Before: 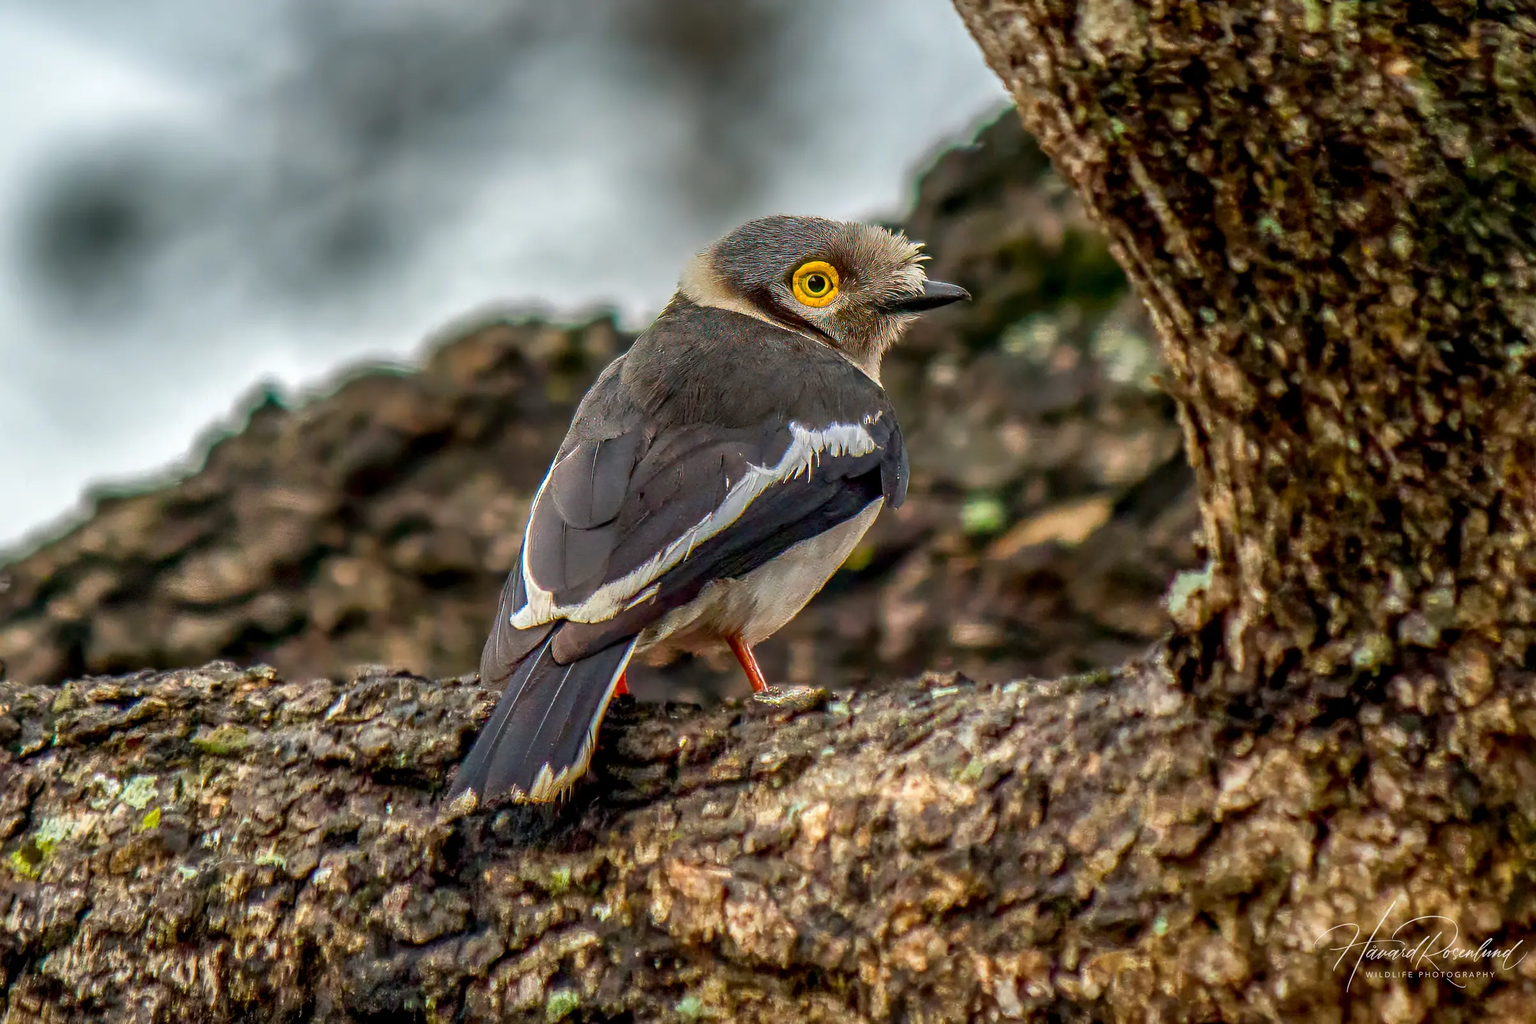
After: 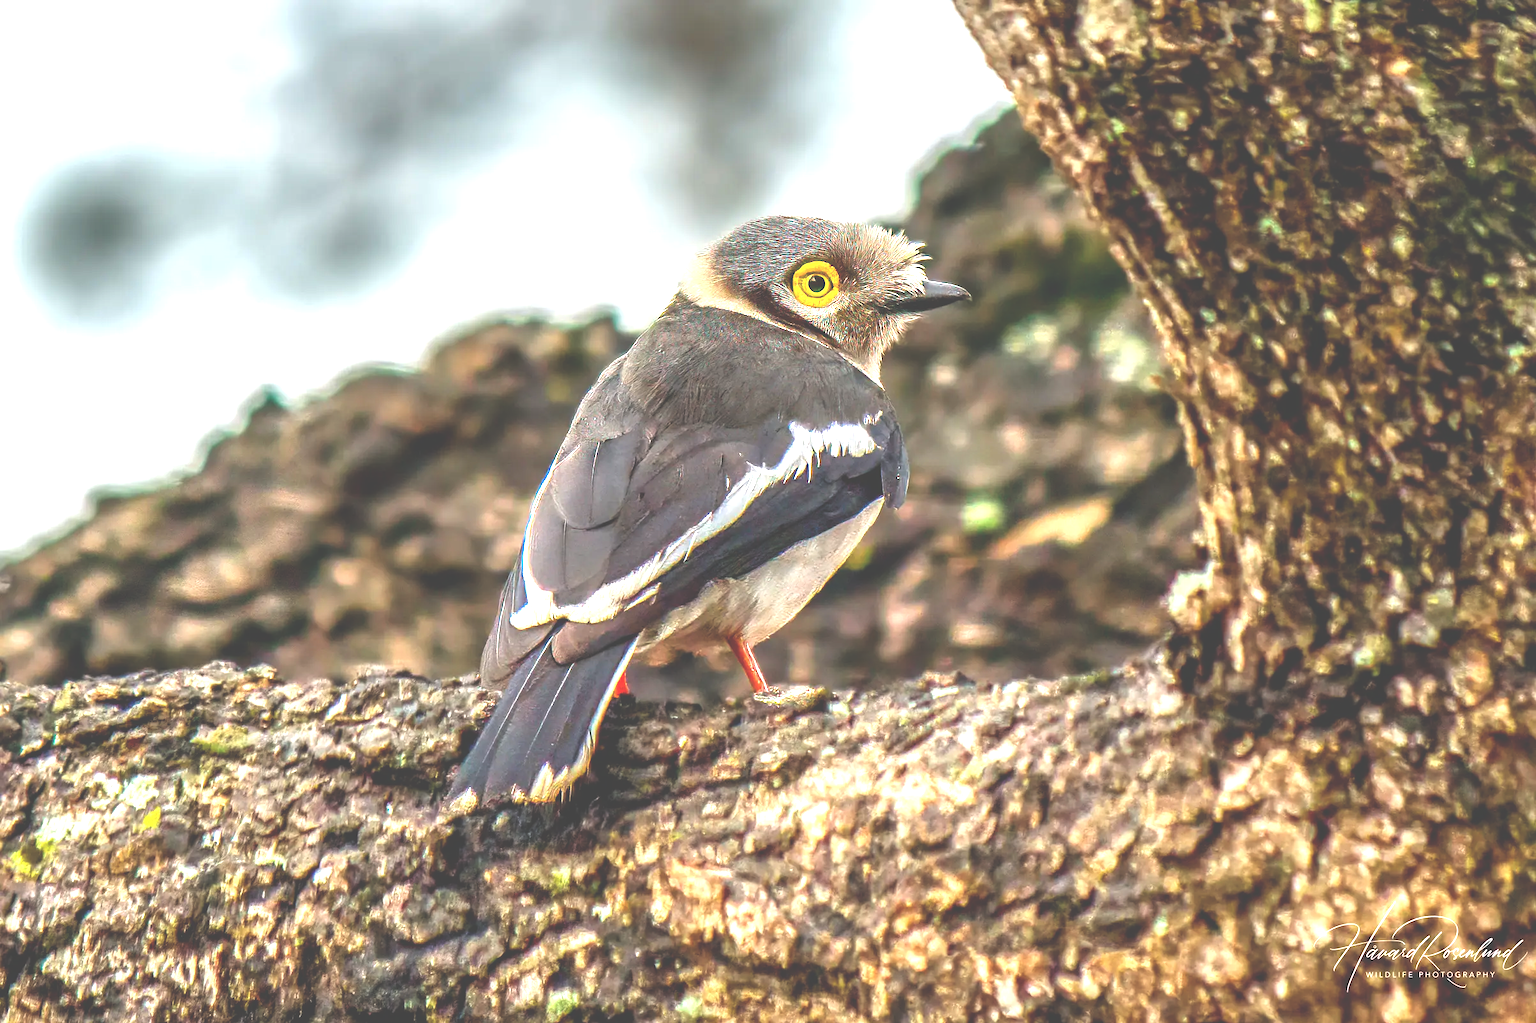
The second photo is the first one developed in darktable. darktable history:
exposure: black level correction -0.023, exposure 1.393 EV, compensate highlight preservation false
